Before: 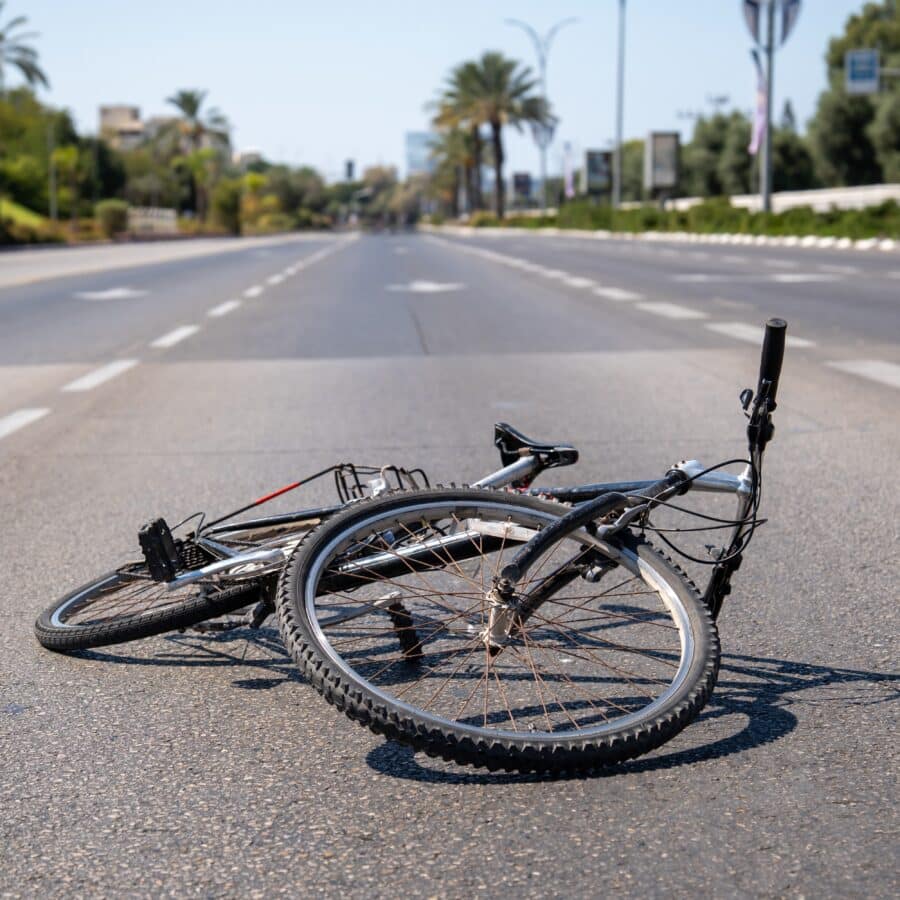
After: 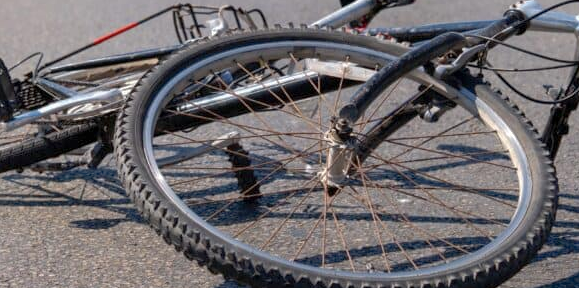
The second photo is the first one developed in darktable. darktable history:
shadows and highlights: on, module defaults
crop: left 18.091%, top 51.13%, right 17.525%, bottom 16.85%
